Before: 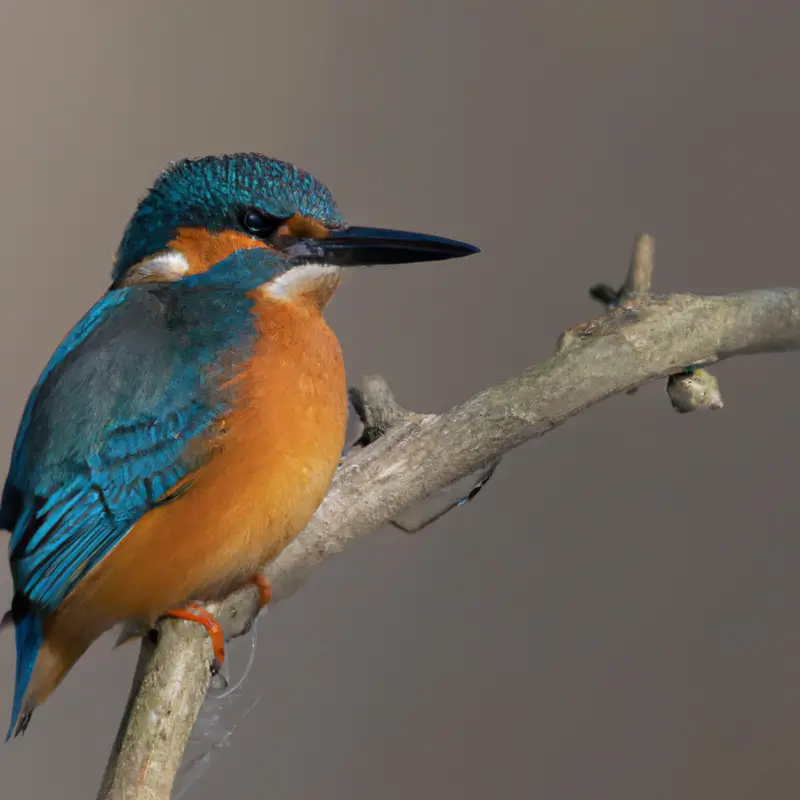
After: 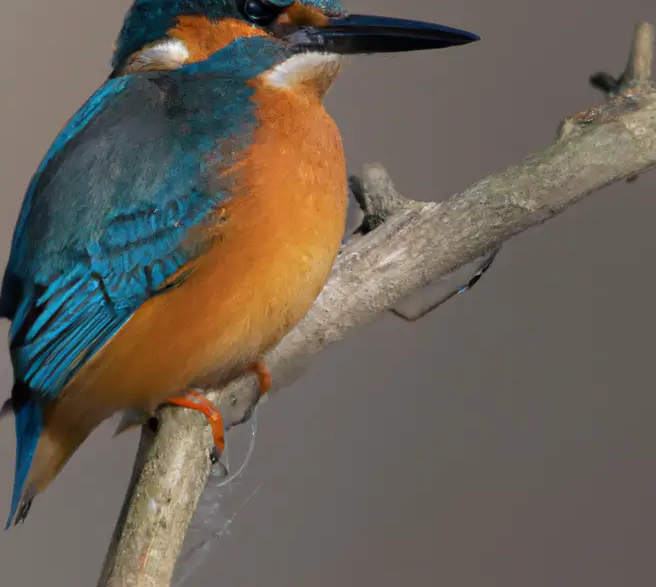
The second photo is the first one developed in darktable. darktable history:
crop: top 26.563%, right 17.99%
